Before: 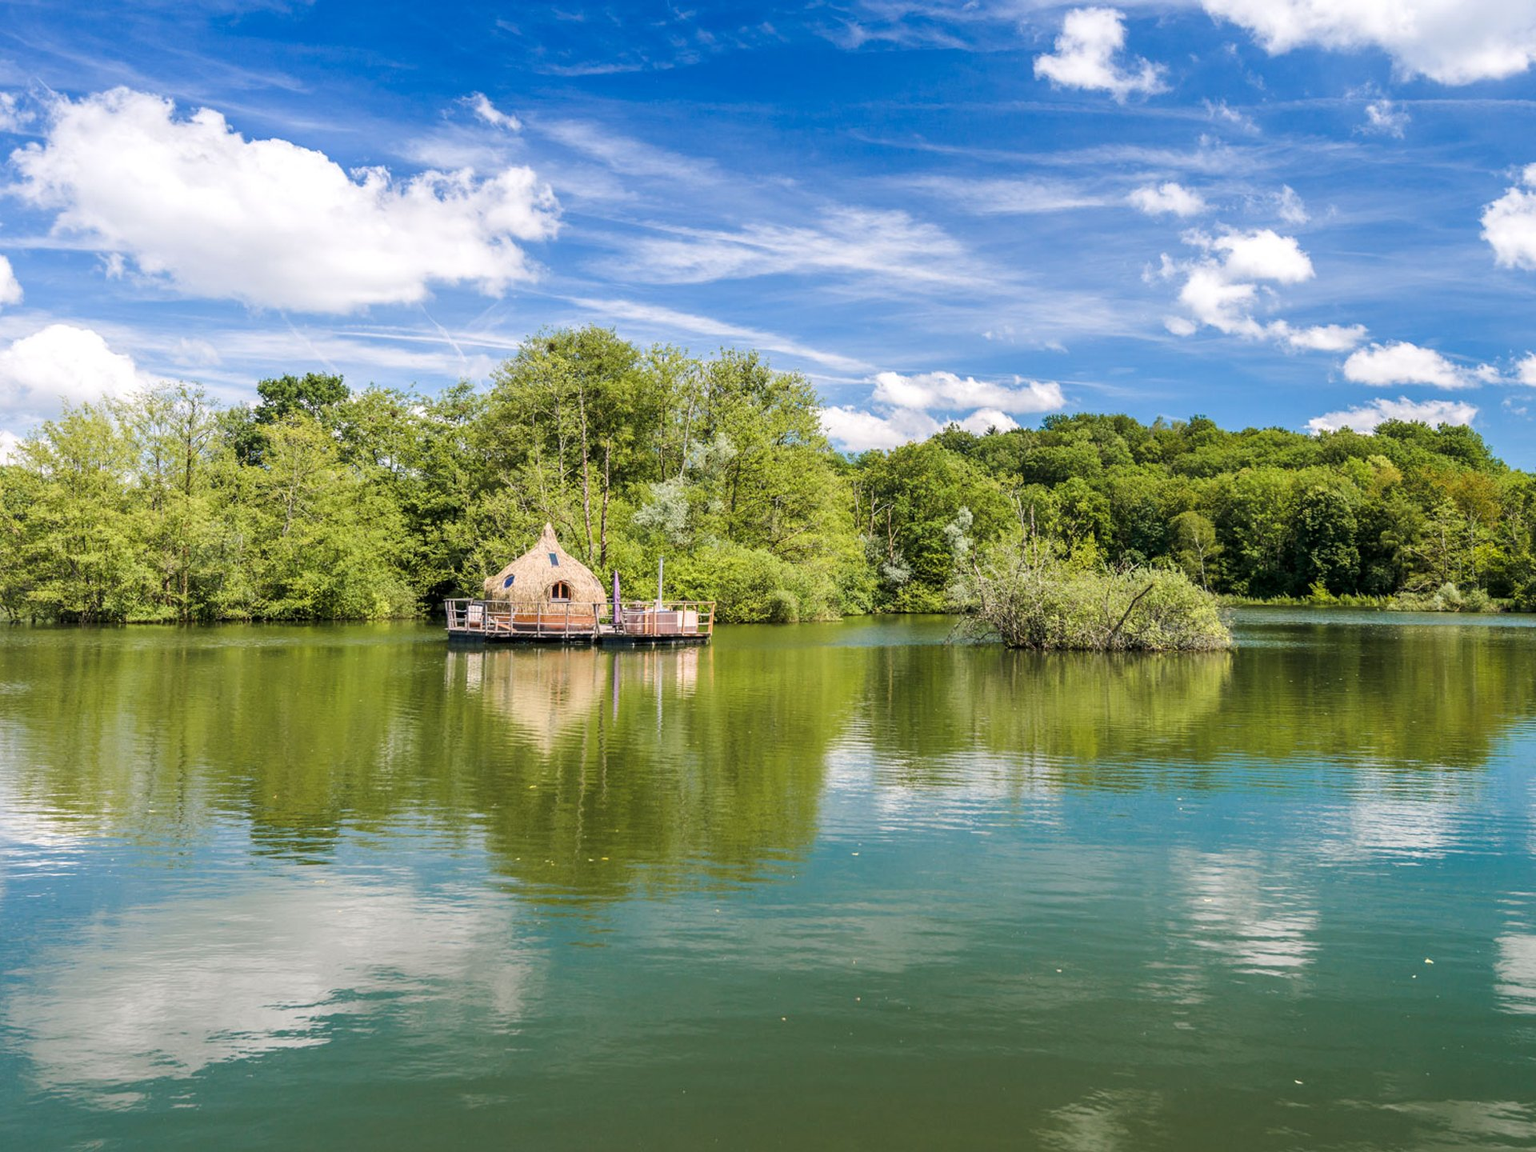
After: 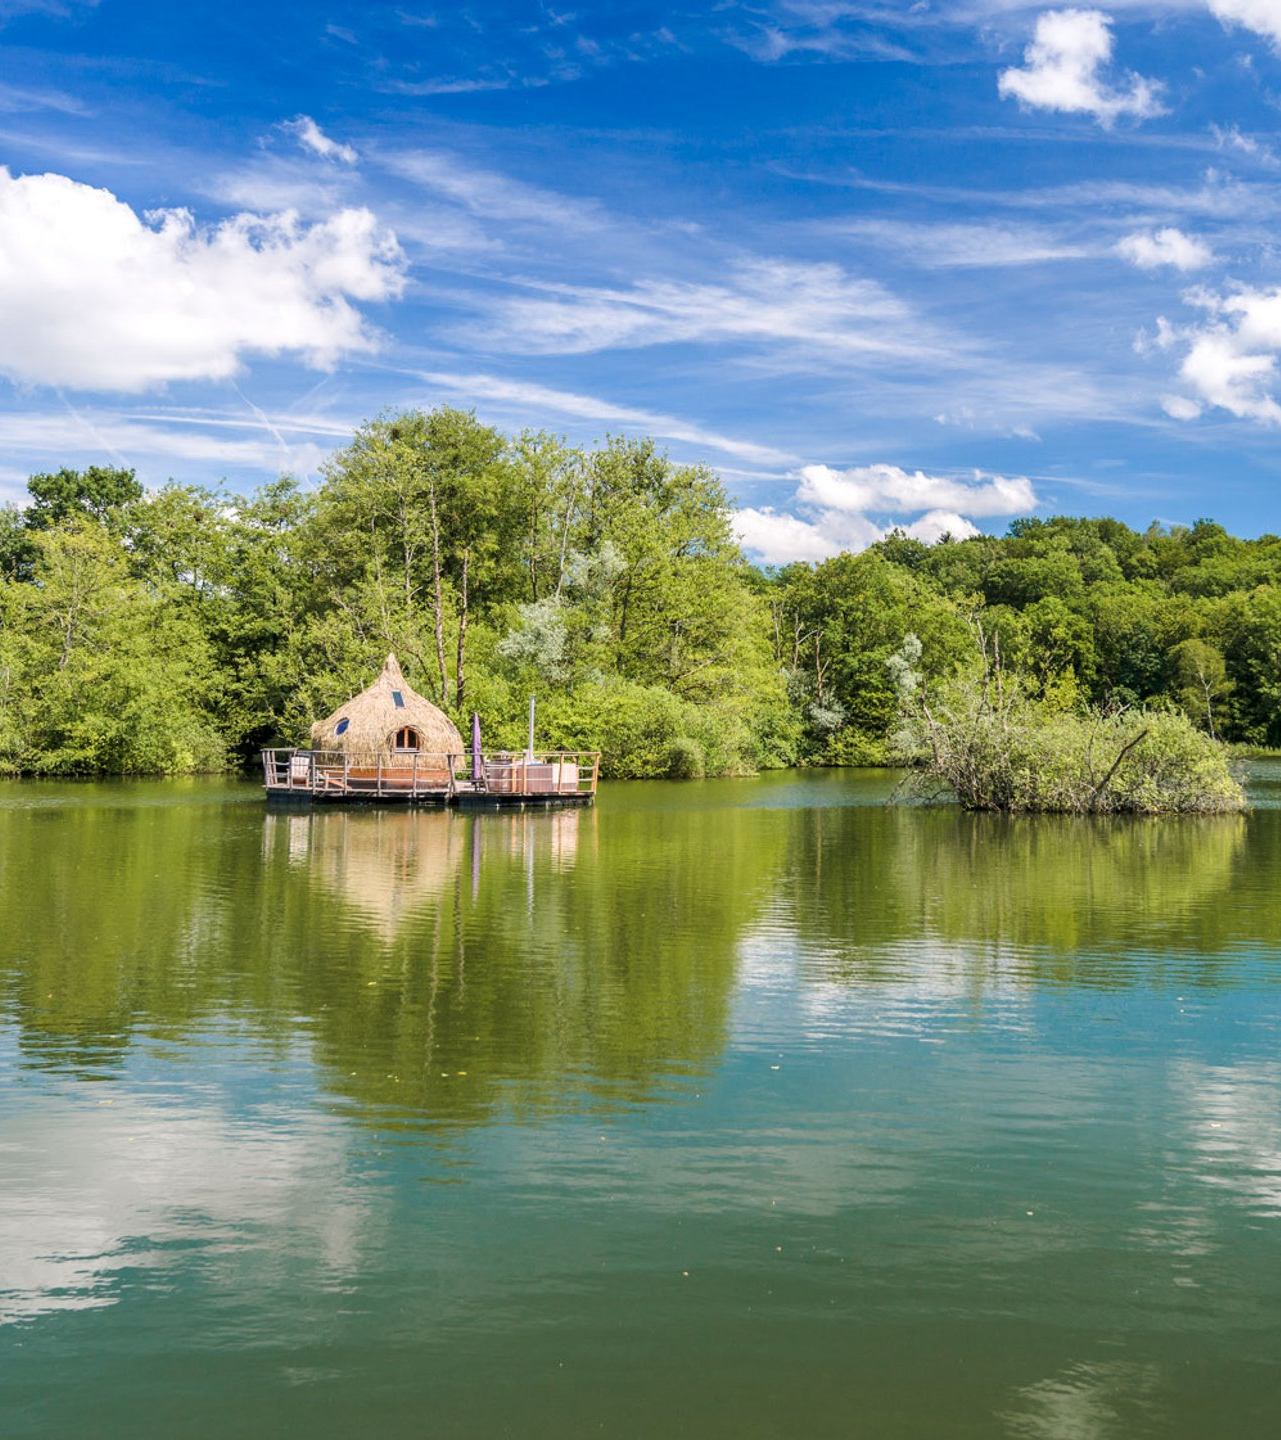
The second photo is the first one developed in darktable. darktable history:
crop and rotate: left 15.363%, right 17.914%
